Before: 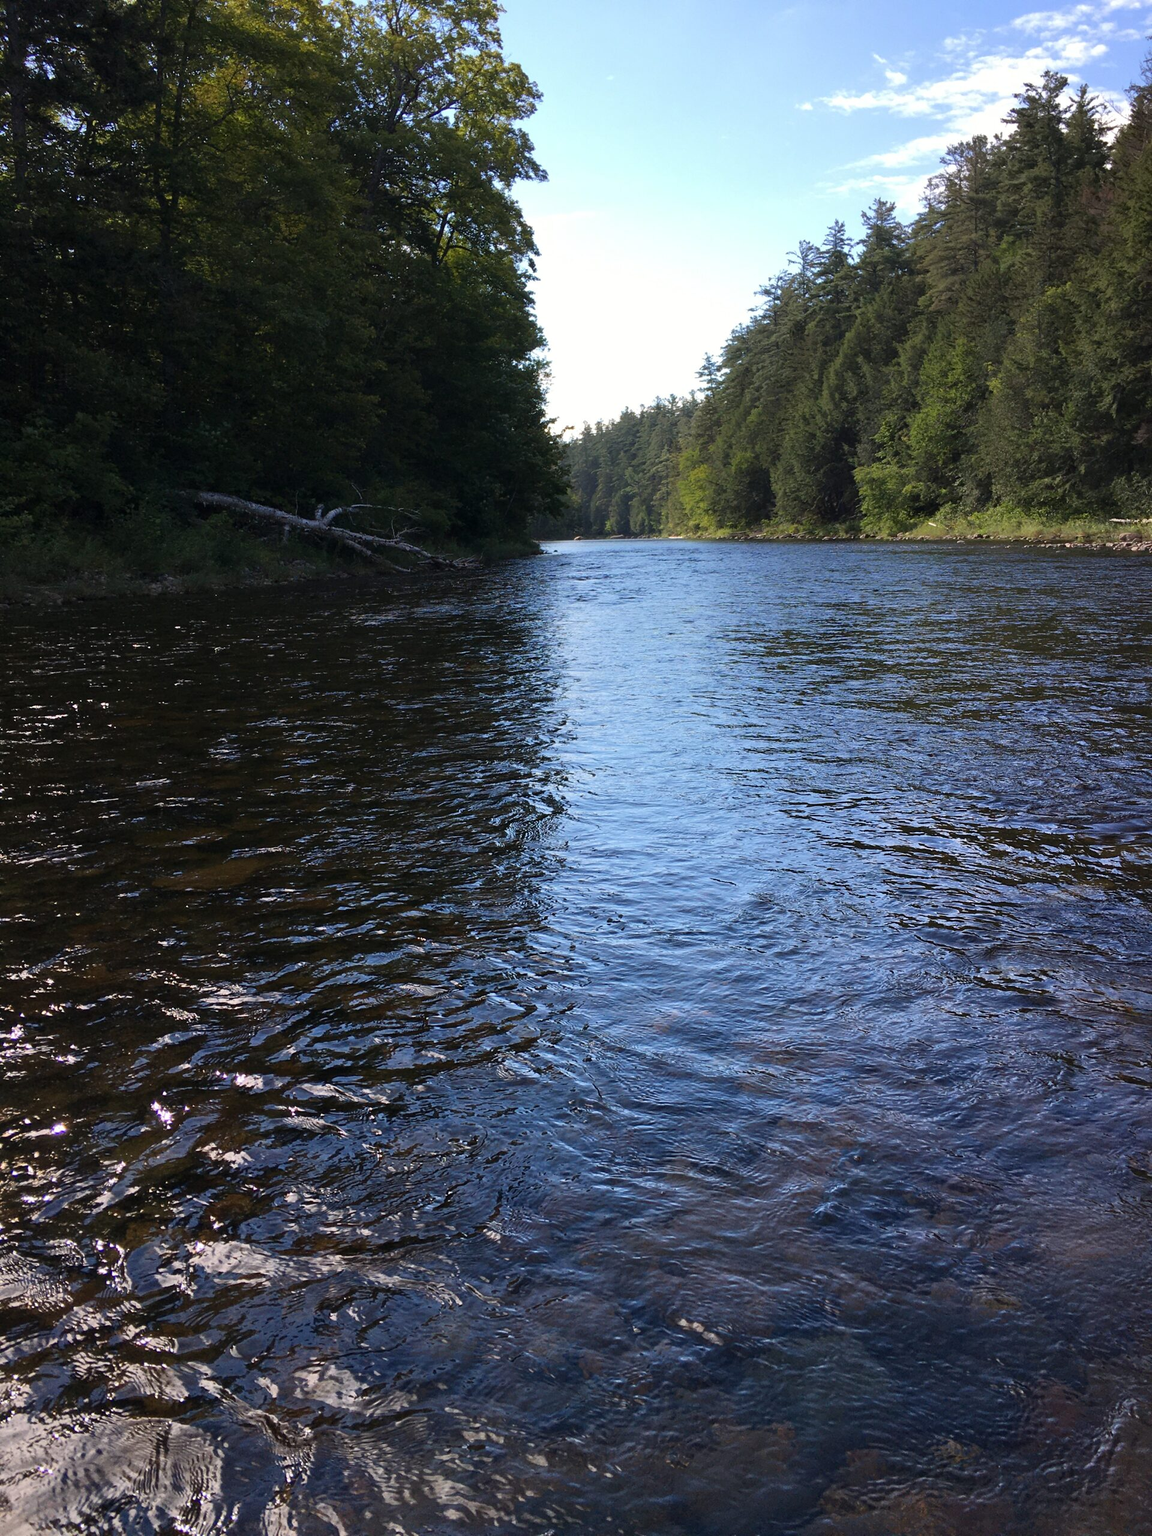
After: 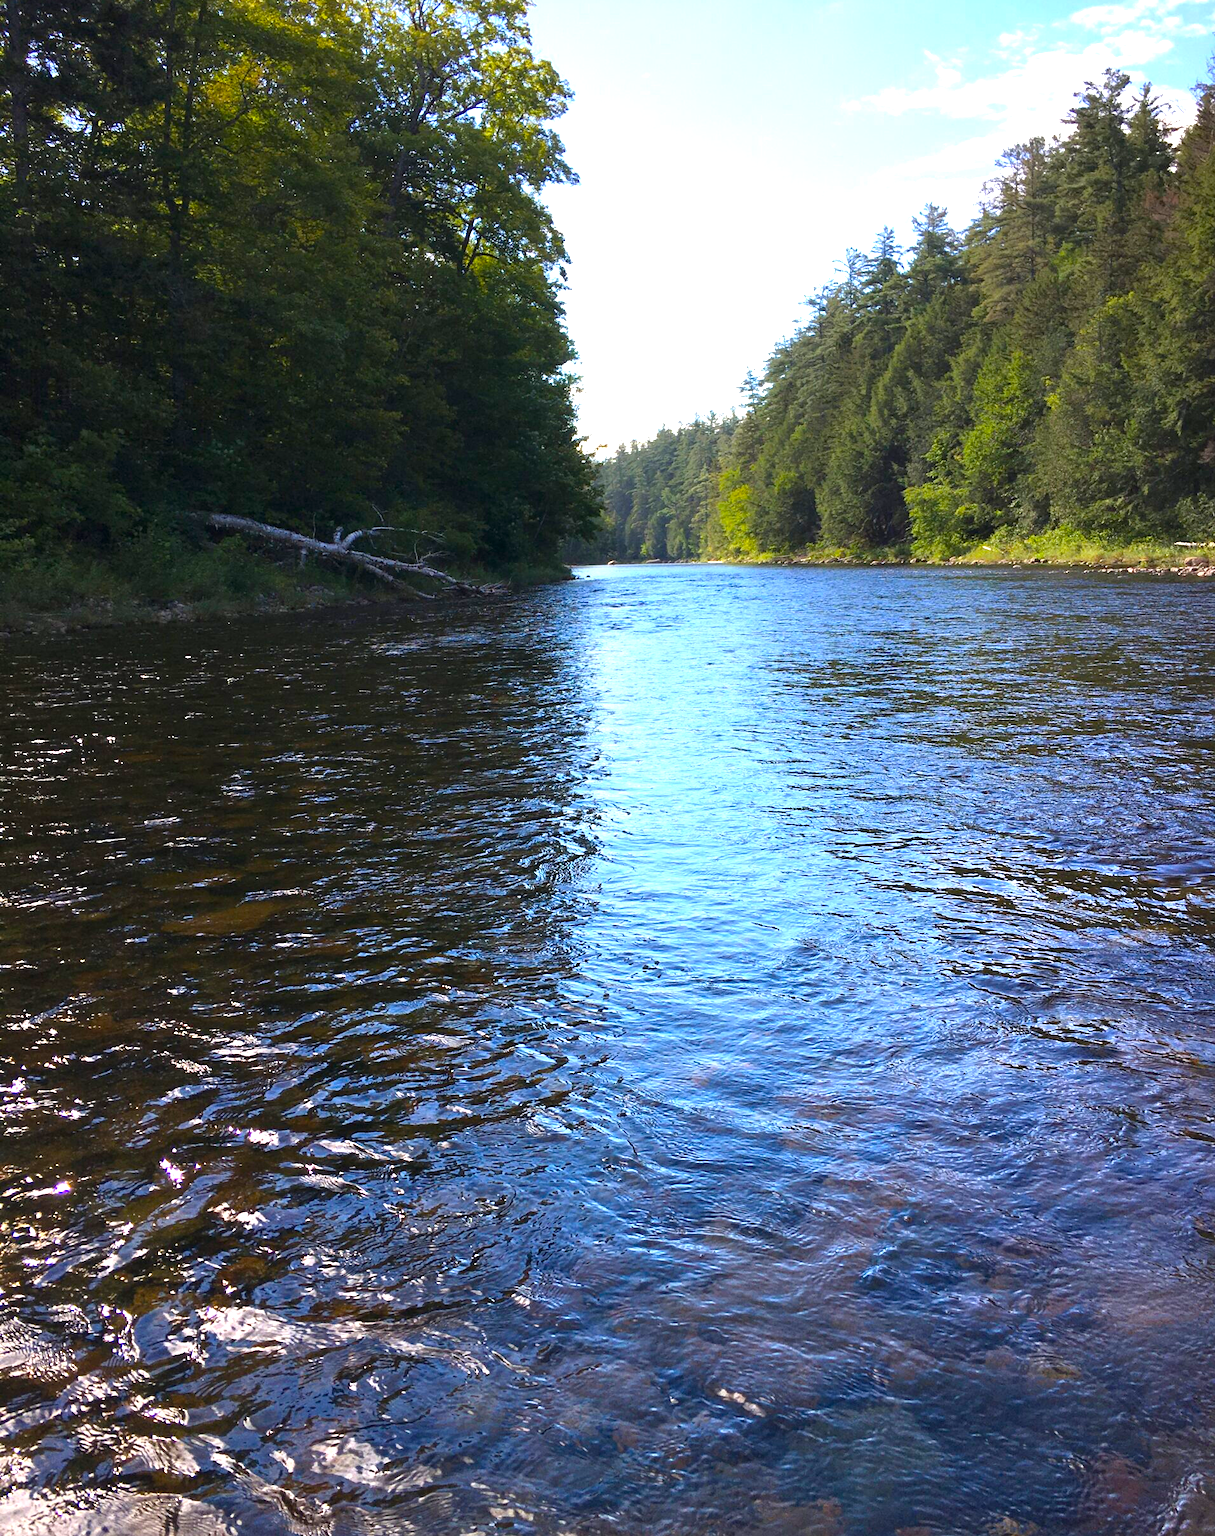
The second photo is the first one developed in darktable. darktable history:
color balance rgb: perceptual saturation grading › global saturation 30%, global vibrance 20%
exposure: black level correction 0, exposure 1 EV, compensate exposure bias true, compensate highlight preservation false
crop: top 0.448%, right 0.264%, bottom 5.045%
